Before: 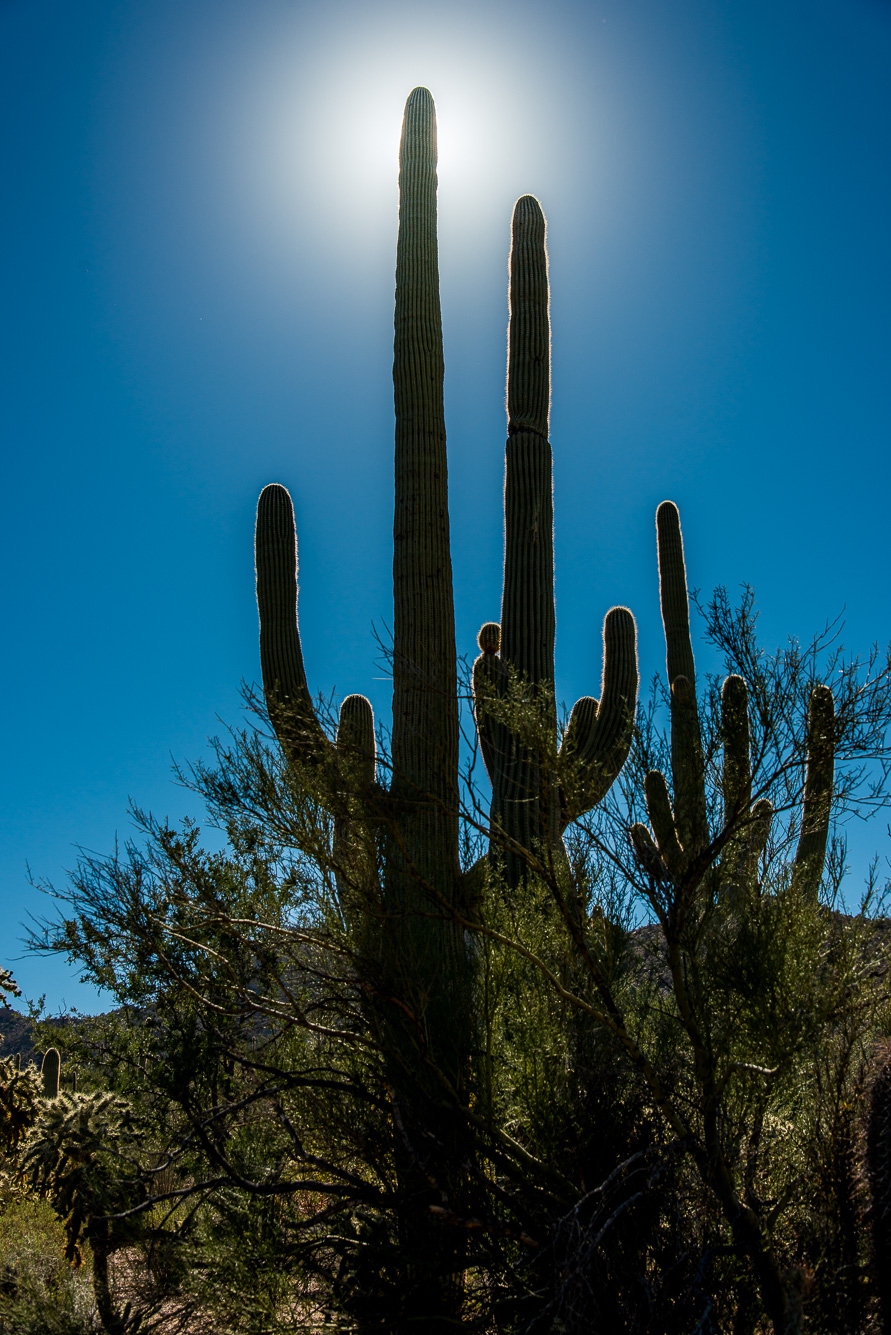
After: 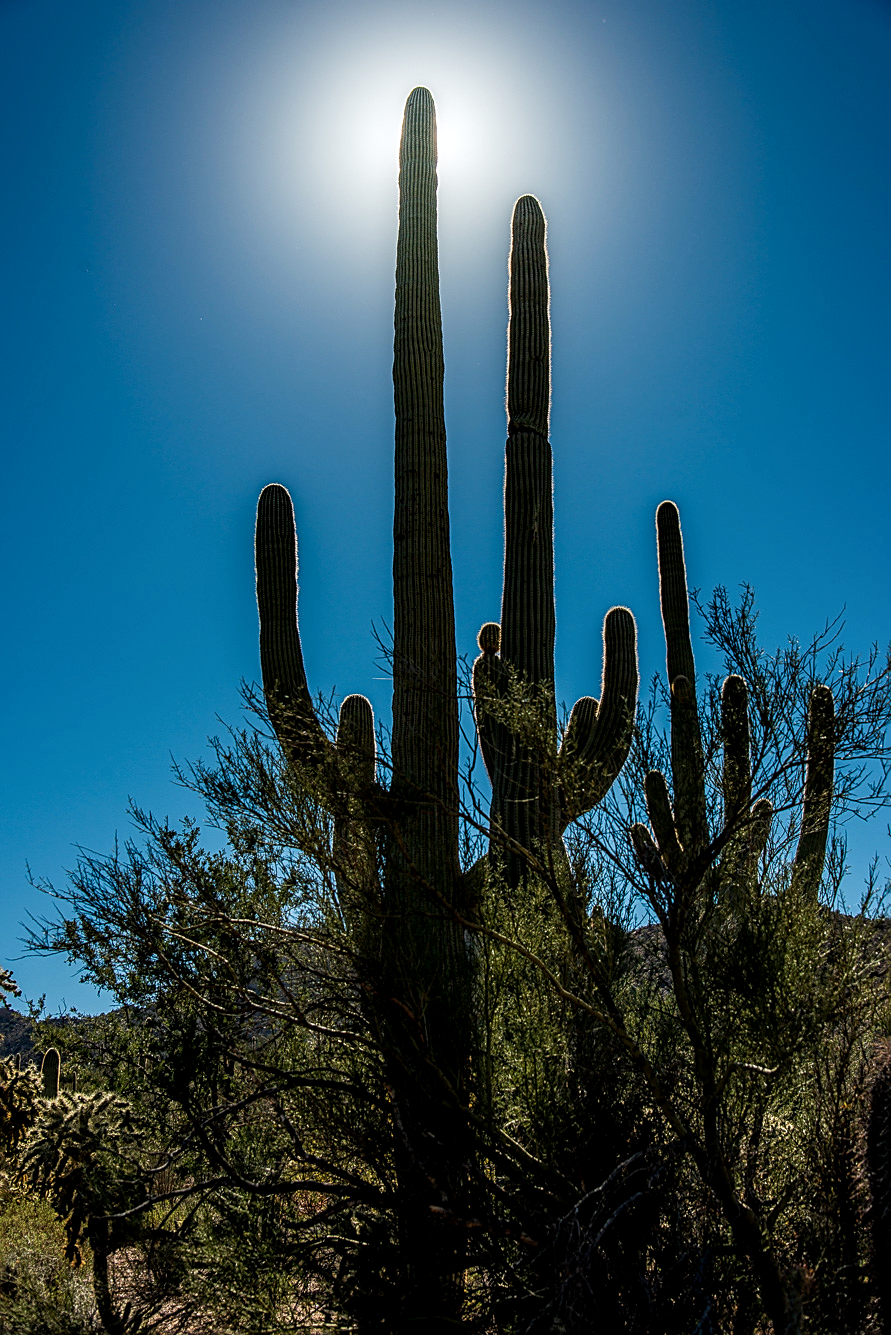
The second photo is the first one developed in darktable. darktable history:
sharpen: on, module defaults
local contrast: detail 130%
exposure: exposure -0.067 EV, compensate highlight preservation false
